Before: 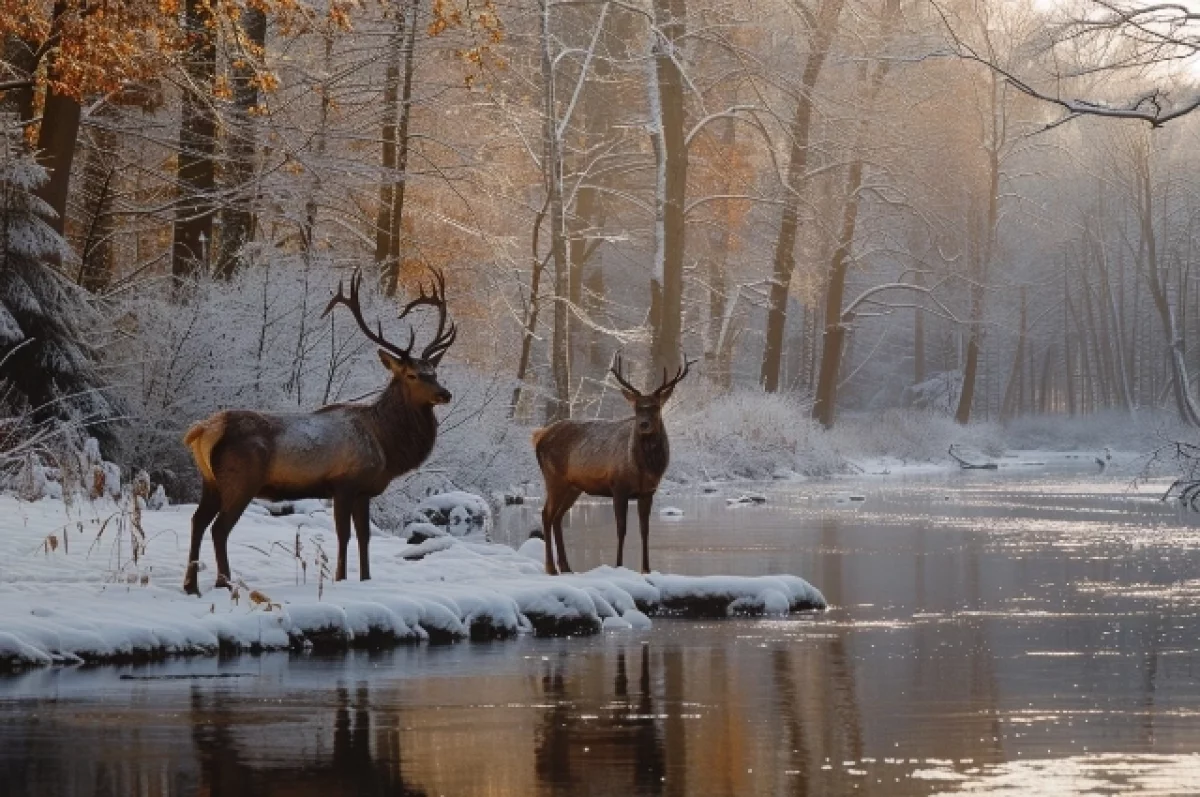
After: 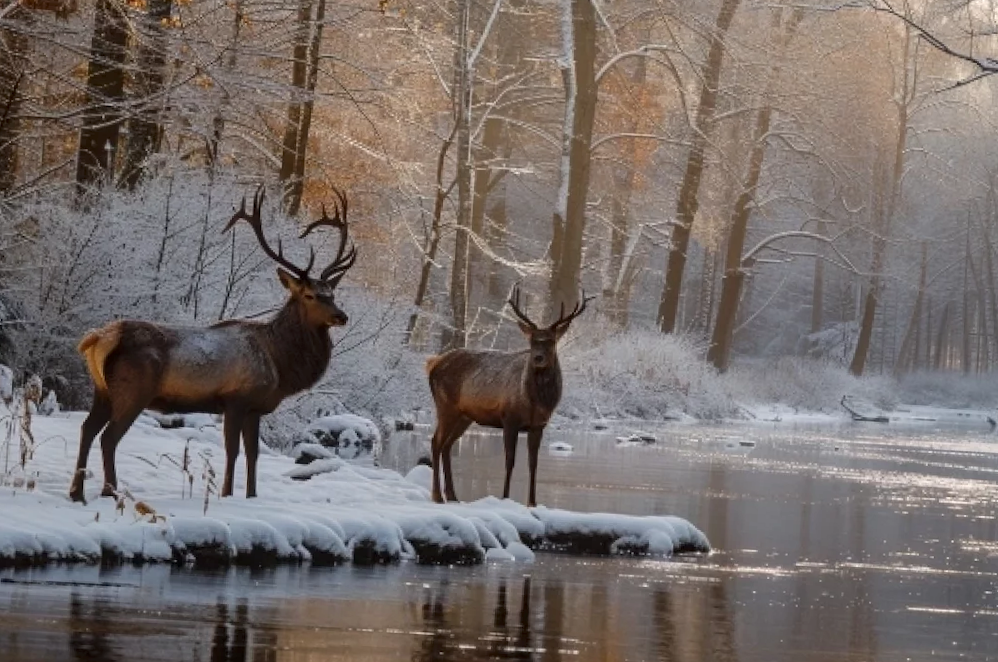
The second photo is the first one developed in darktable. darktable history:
crop and rotate: angle -3.27°, left 5.211%, top 5.211%, right 4.607%, bottom 4.607%
local contrast: on, module defaults
